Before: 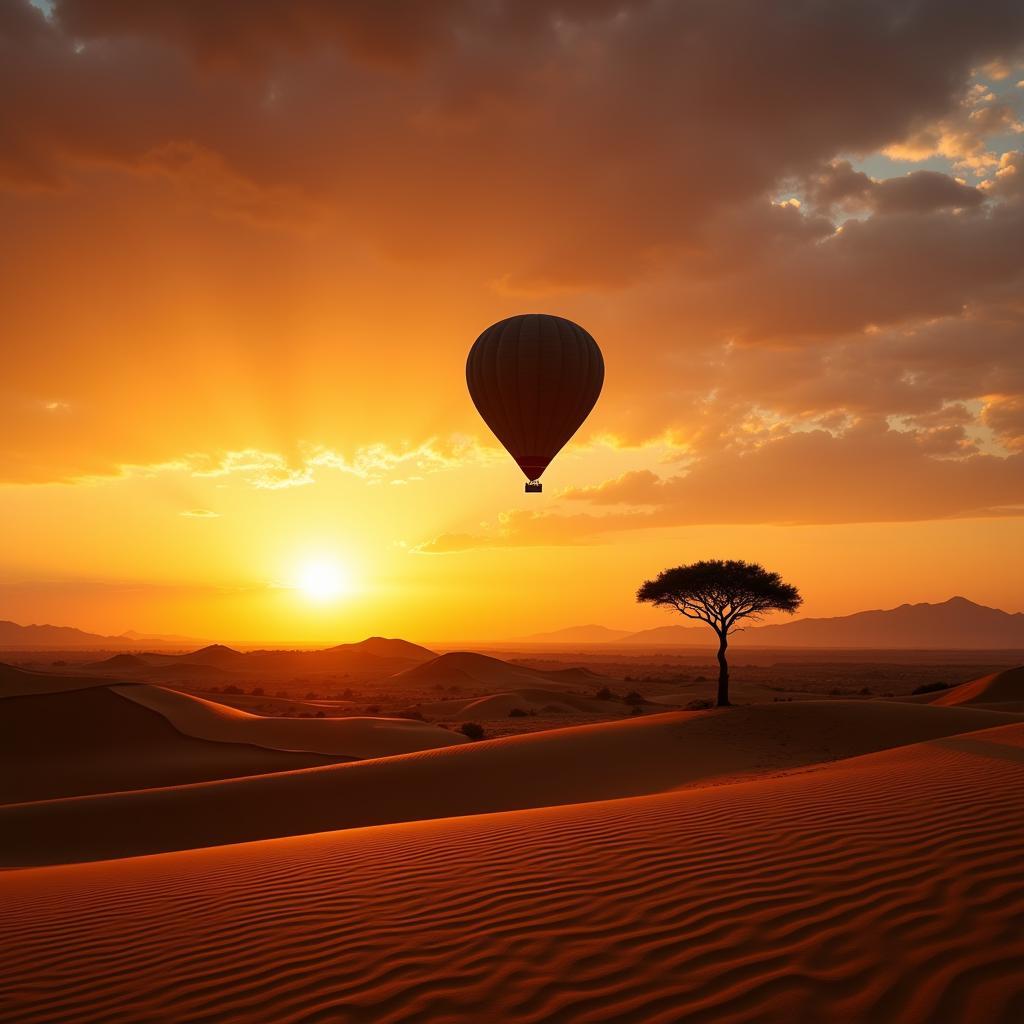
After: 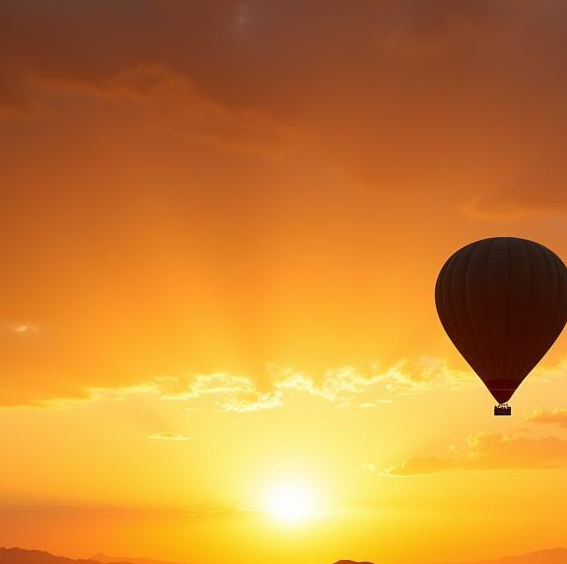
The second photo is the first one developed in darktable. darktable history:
crop and rotate: left 3.05%, top 7.587%, right 41.53%, bottom 37.288%
